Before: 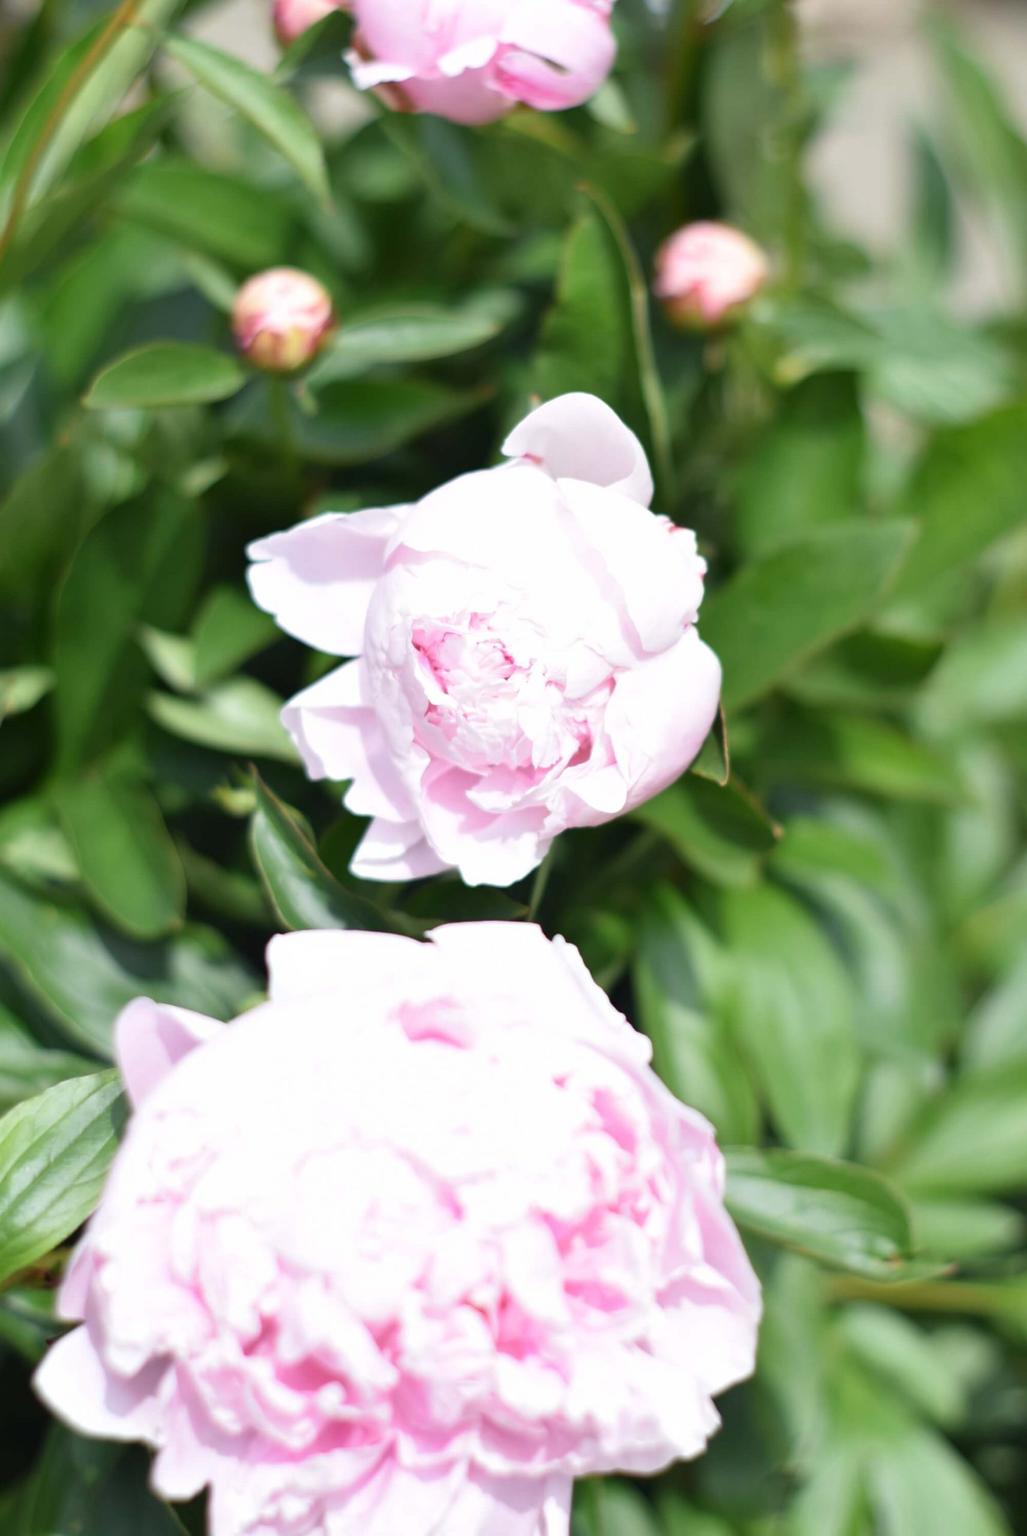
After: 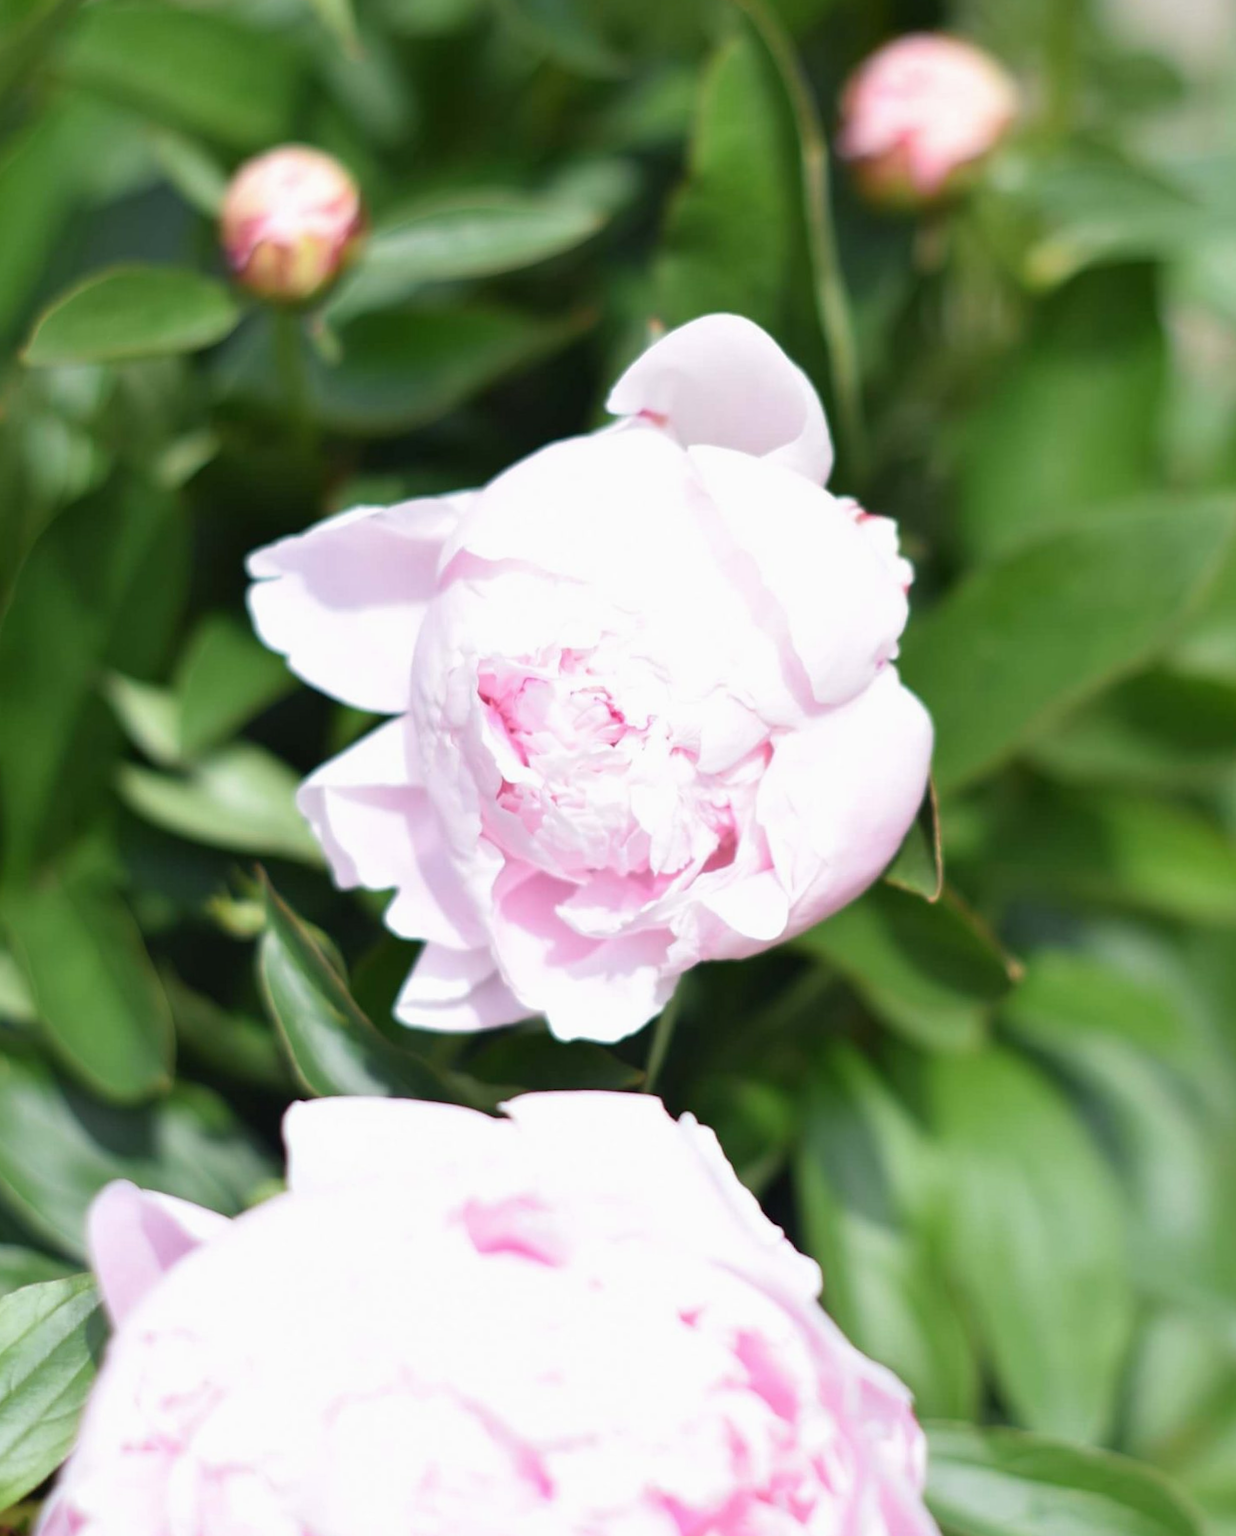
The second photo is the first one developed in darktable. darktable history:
exposure: exposure -0.041 EV, compensate highlight preservation false
crop and rotate: left 2.425%, top 11.305%, right 9.6%, bottom 15.08%
rotate and perspective: rotation 0.062°, lens shift (vertical) 0.115, lens shift (horizontal) -0.133, crop left 0.047, crop right 0.94, crop top 0.061, crop bottom 0.94
